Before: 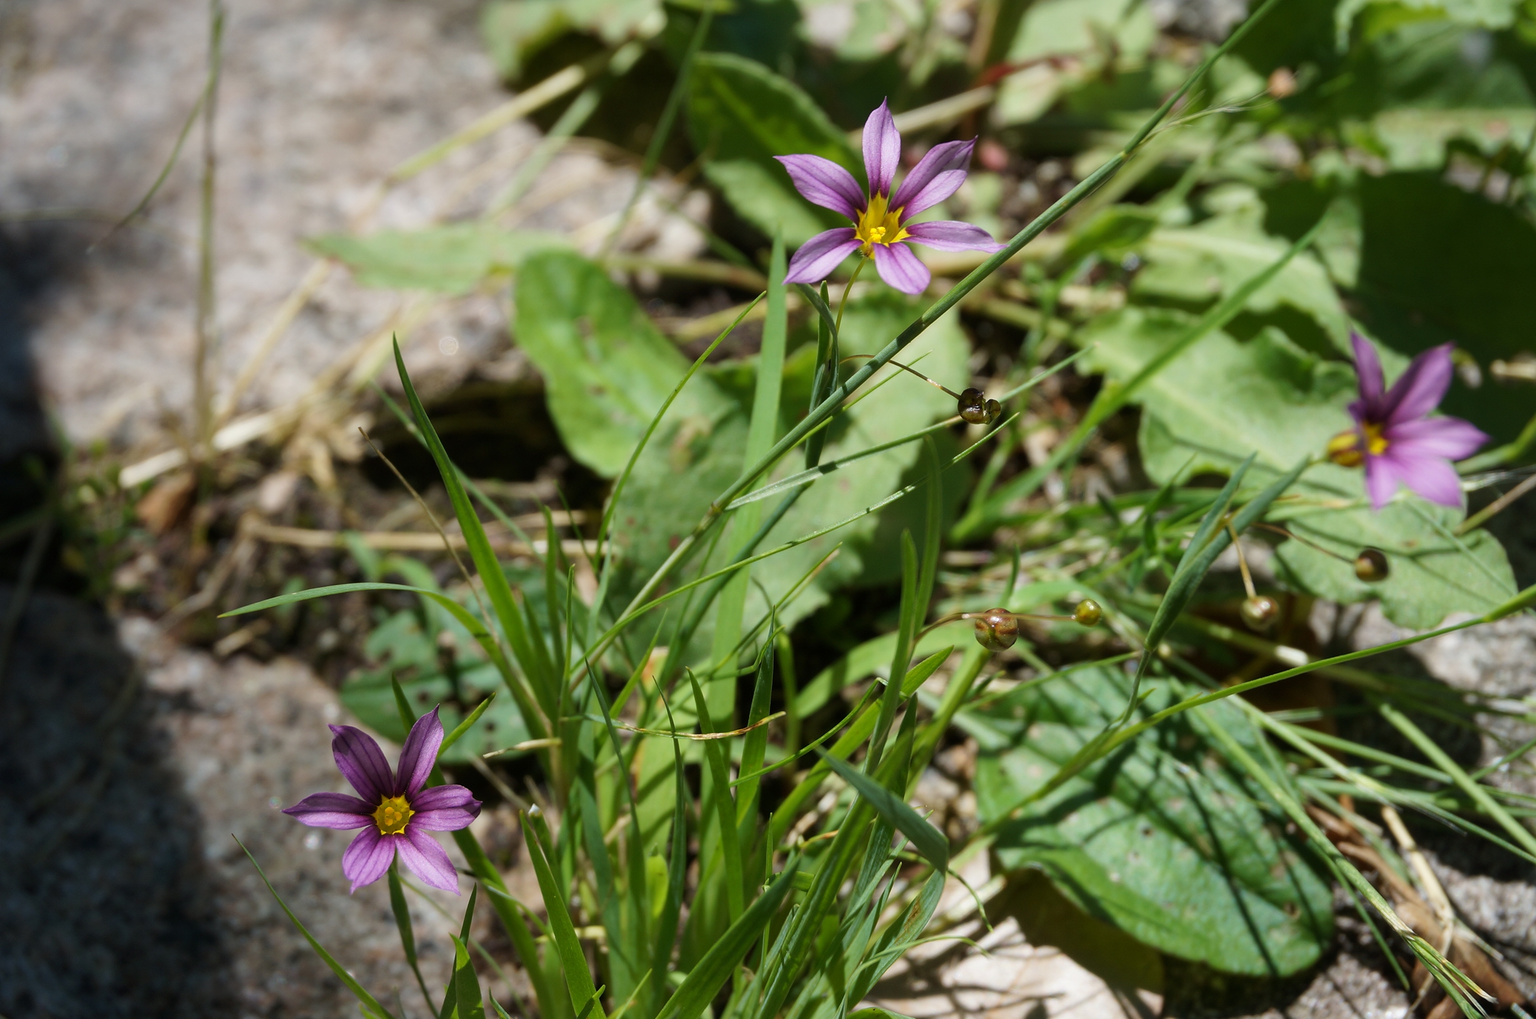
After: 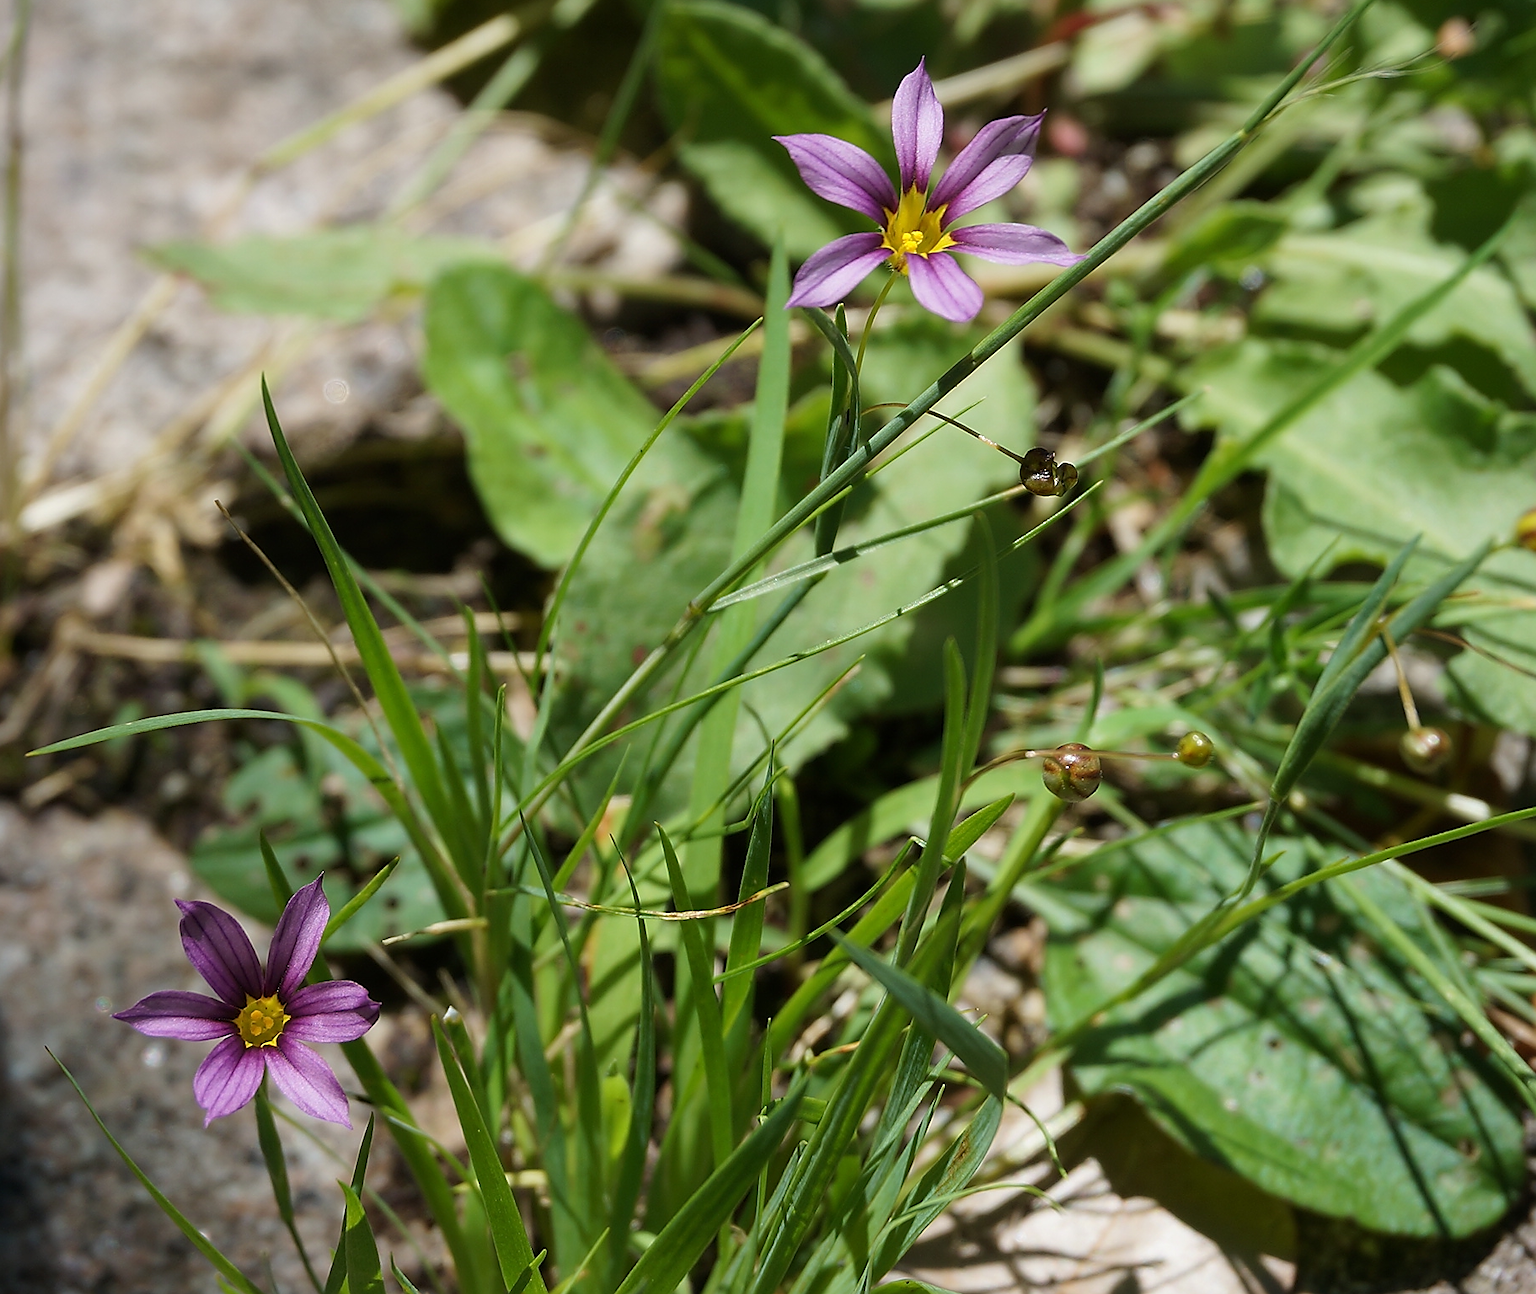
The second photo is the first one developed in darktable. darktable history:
sharpen: radius 1.383, amount 1.243, threshold 0.827
crop and rotate: left 12.929%, top 5.358%, right 12.598%
